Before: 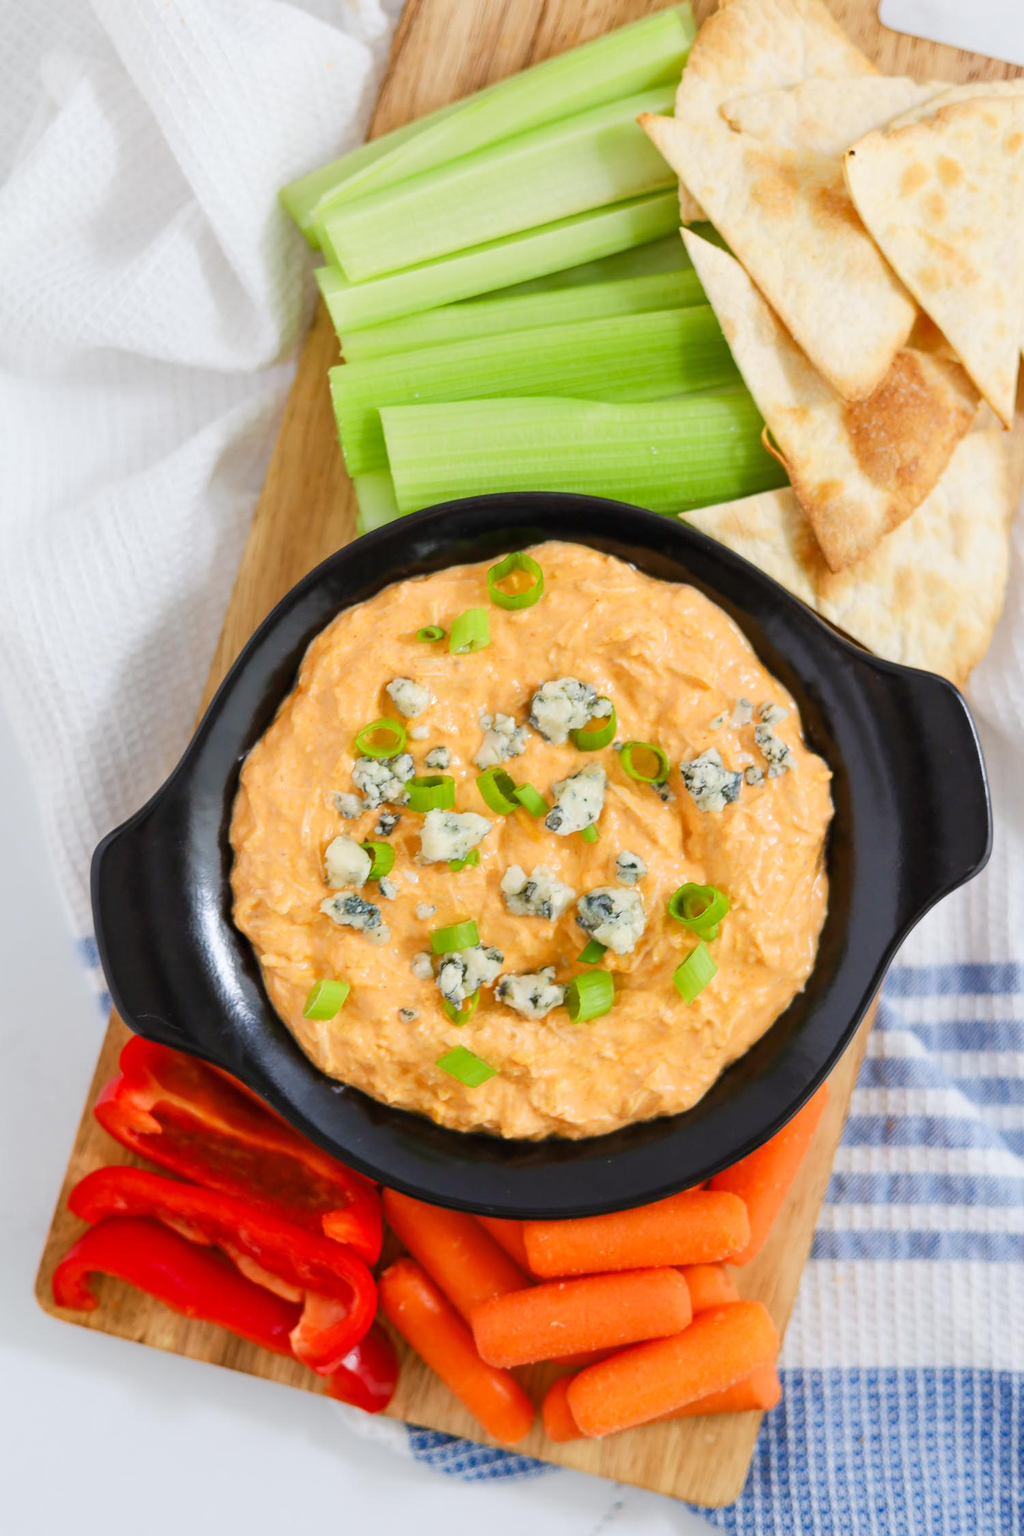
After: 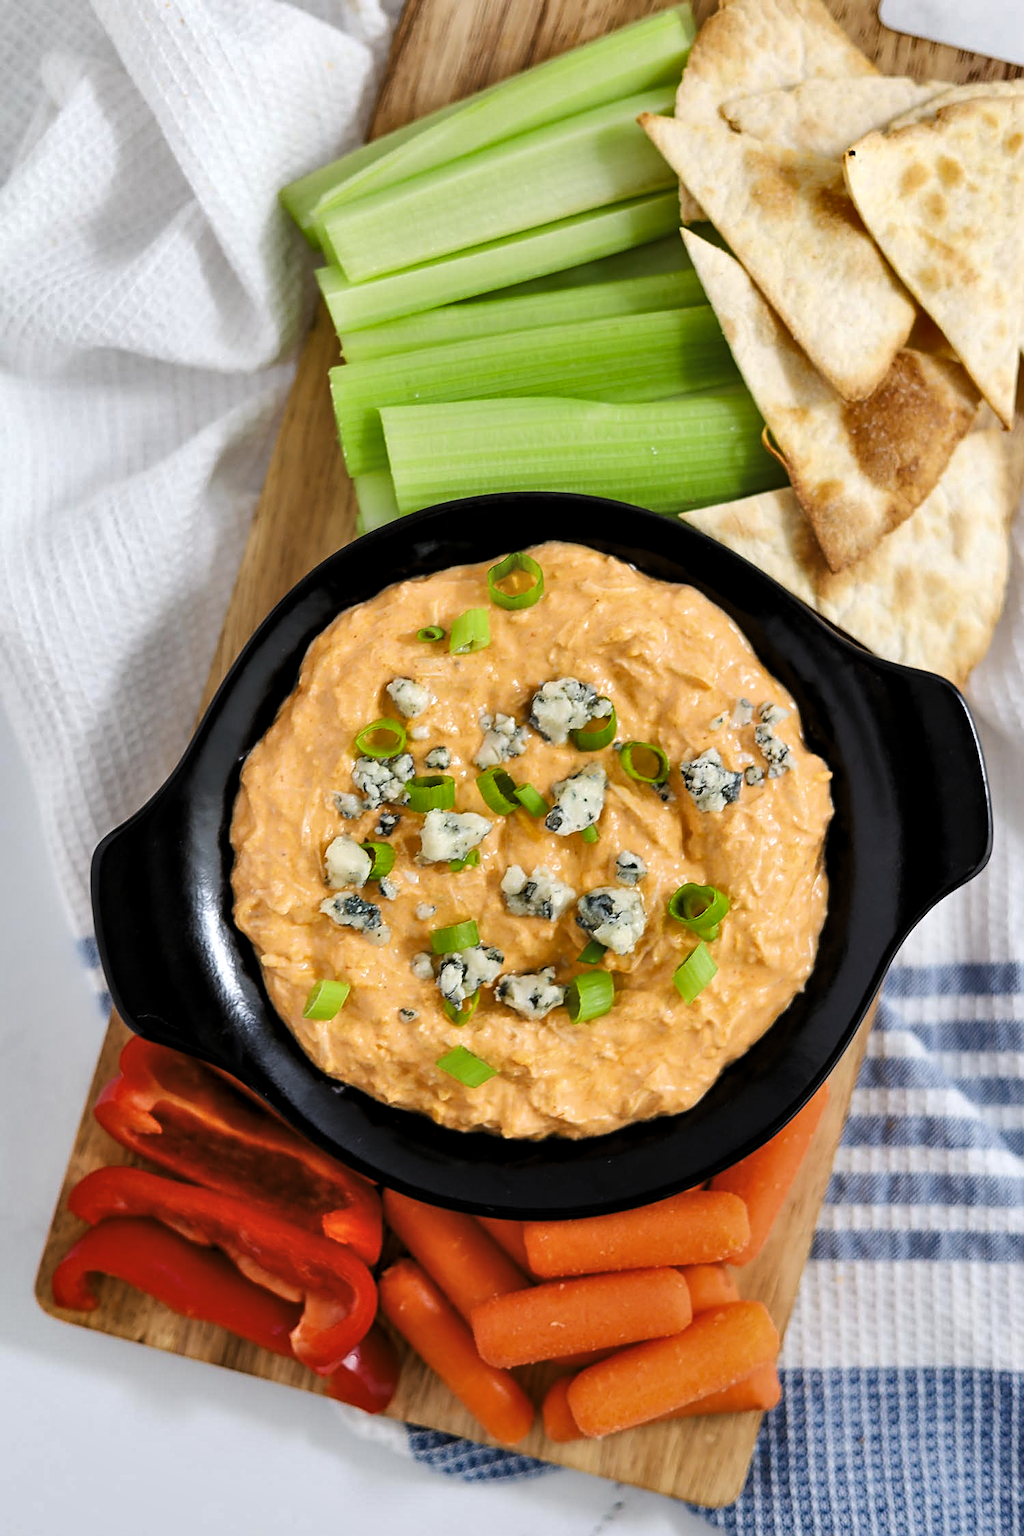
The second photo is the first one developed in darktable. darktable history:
shadows and highlights: low approximation 0.01, soften with gaussian
levels: levels [0.101, 0.578, 0.953]
sharpen: on, module defaults
exposure: compensate exposure bias true, compensate highlight preservation false
